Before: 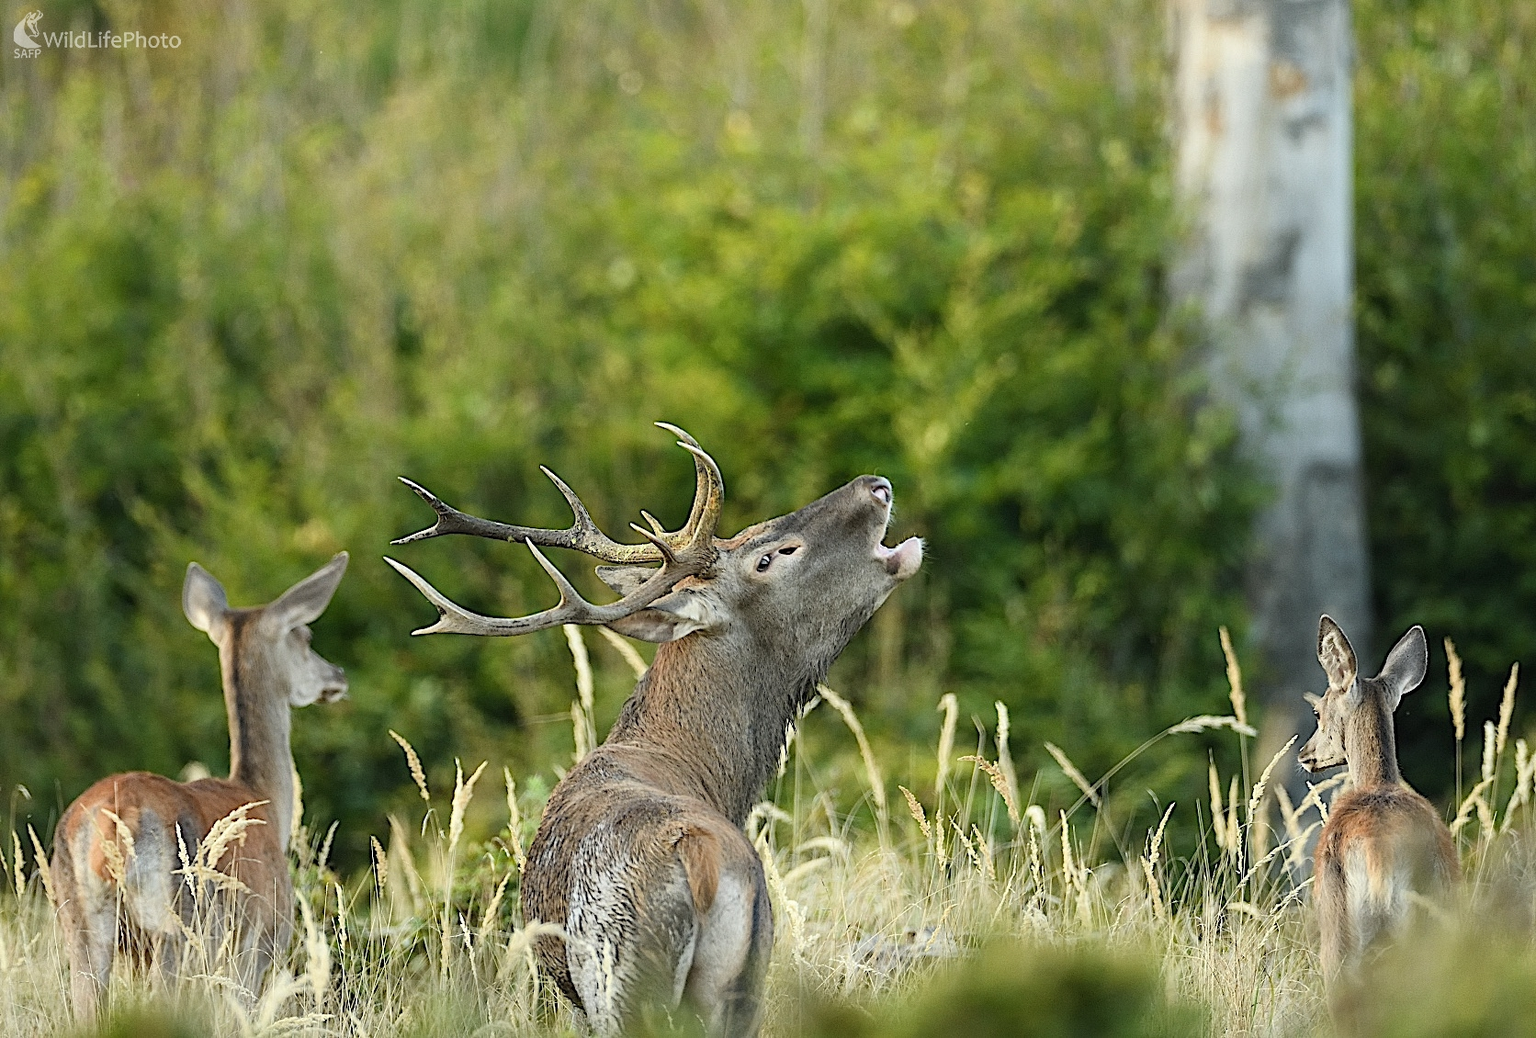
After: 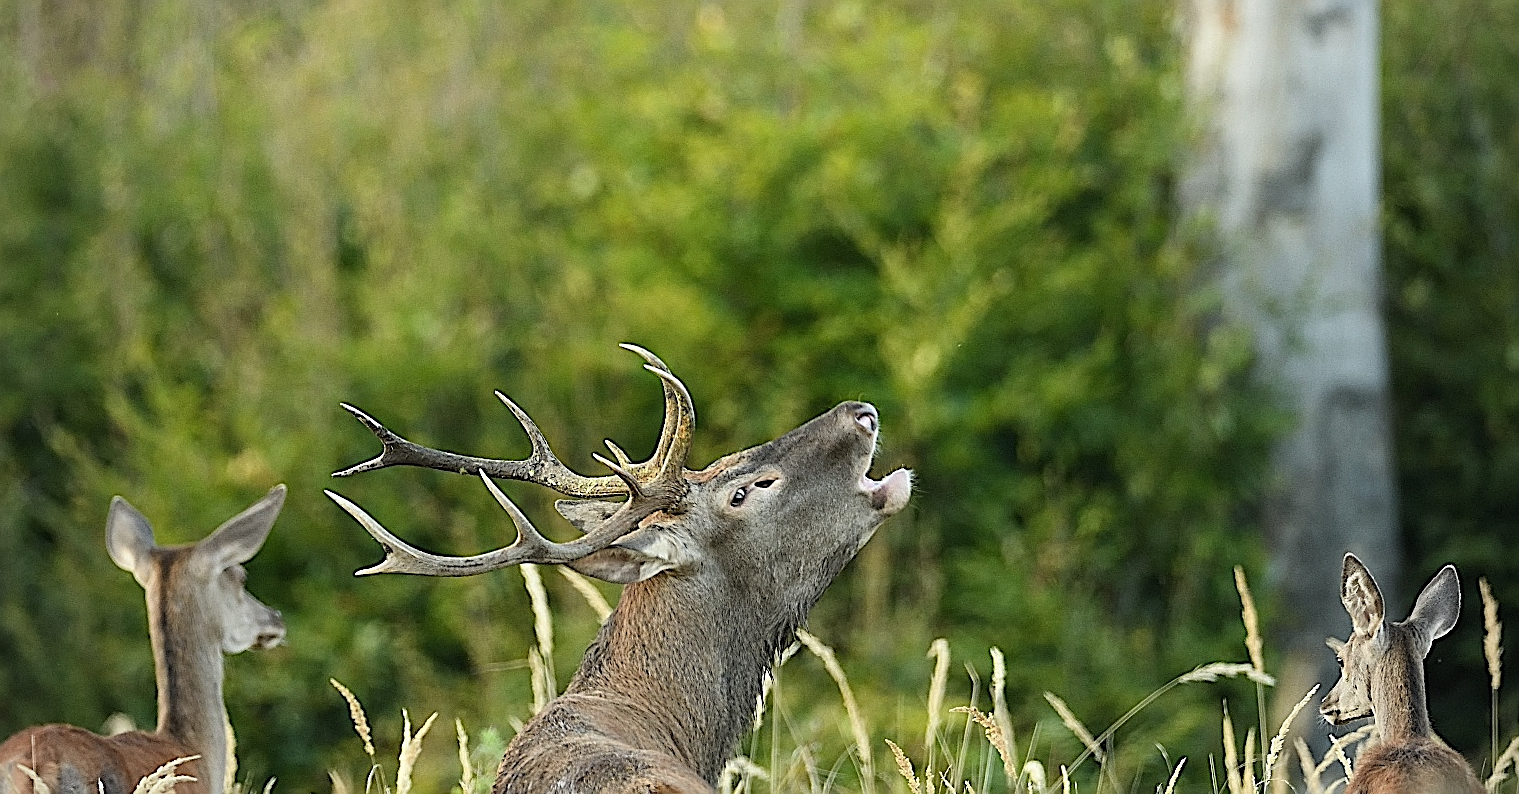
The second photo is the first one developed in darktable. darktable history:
crop: left 5.596%, top 10.314%, right 3.534%, bottom 19.395%
sharpen: on, module defaults
vignetting: fall-off radius 60.65%
